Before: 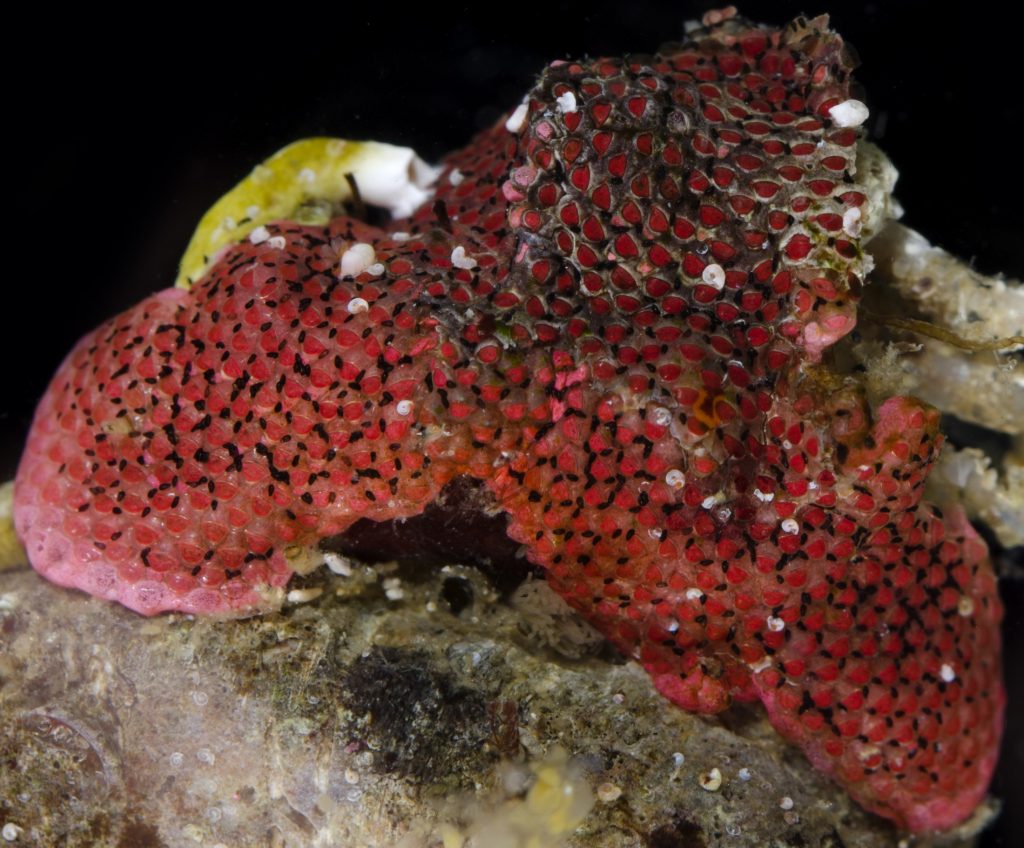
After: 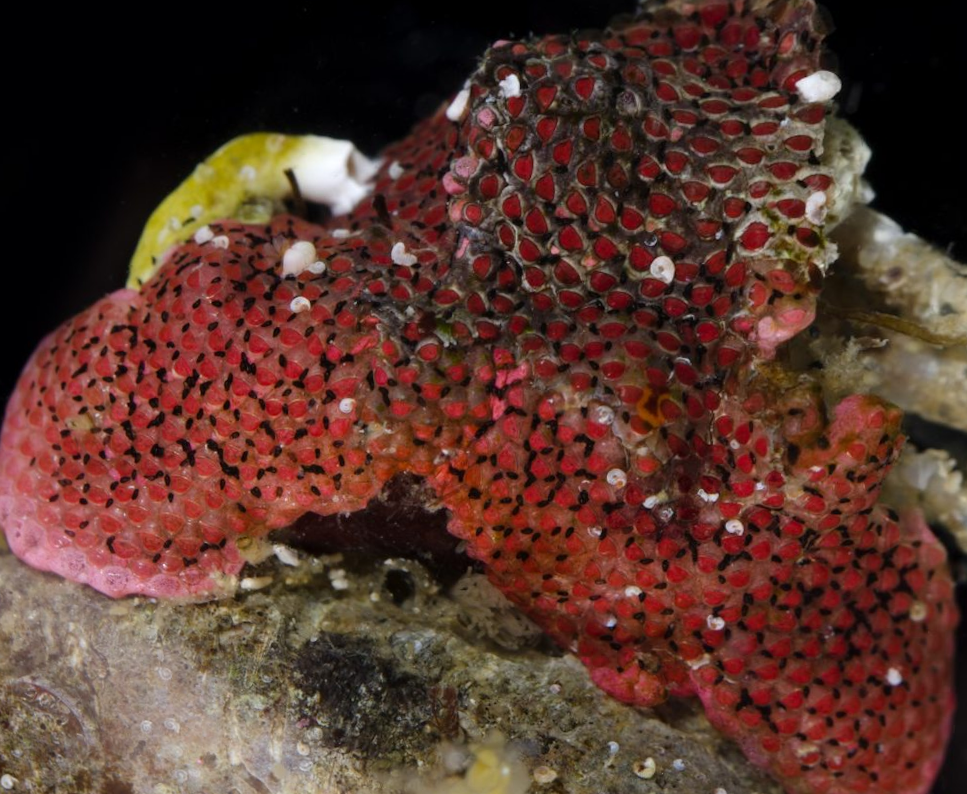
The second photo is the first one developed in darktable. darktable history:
rotate and perspective: rotation 0.062°, lens shift (vertical) 0.115, lens shift (horizontal) -0.133, crop left 0.047, crop right 0.94, crop top 0.061, crop bottom 0.94
tone equalizer: on, module defaults
